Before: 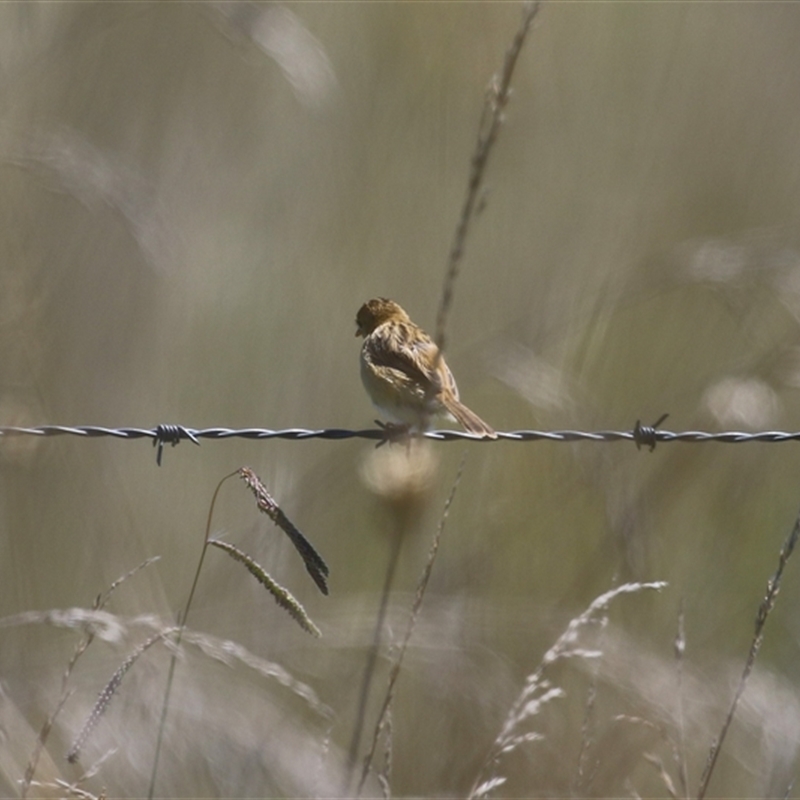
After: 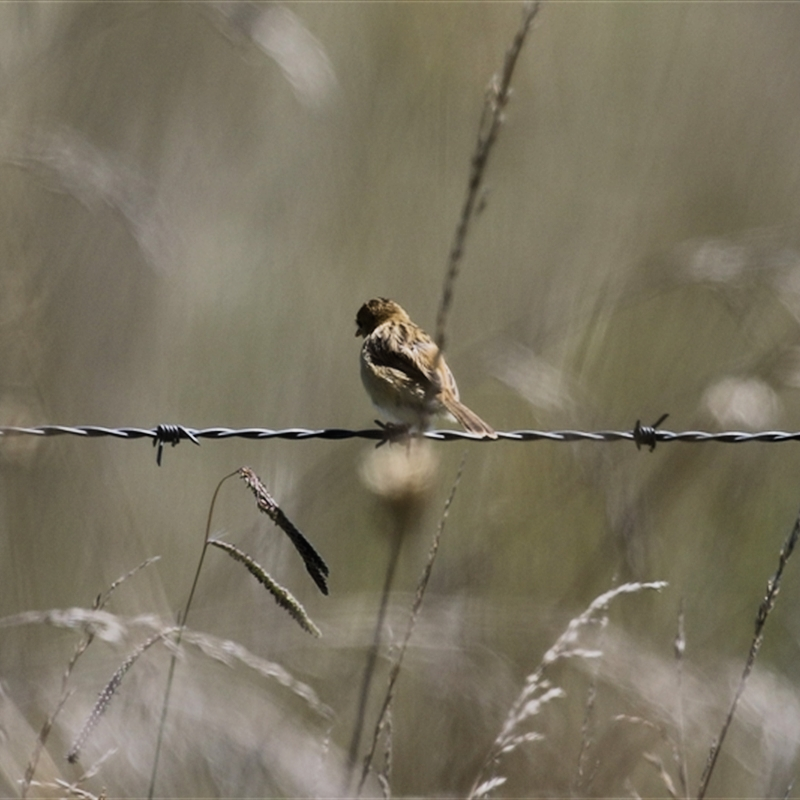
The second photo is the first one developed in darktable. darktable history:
filmic rgb: black relative exposure -5.13 EV, white relative exposure 3.53 EV, hardness 3.16, contrast 1.393, highlights saturation mix -48.89%
